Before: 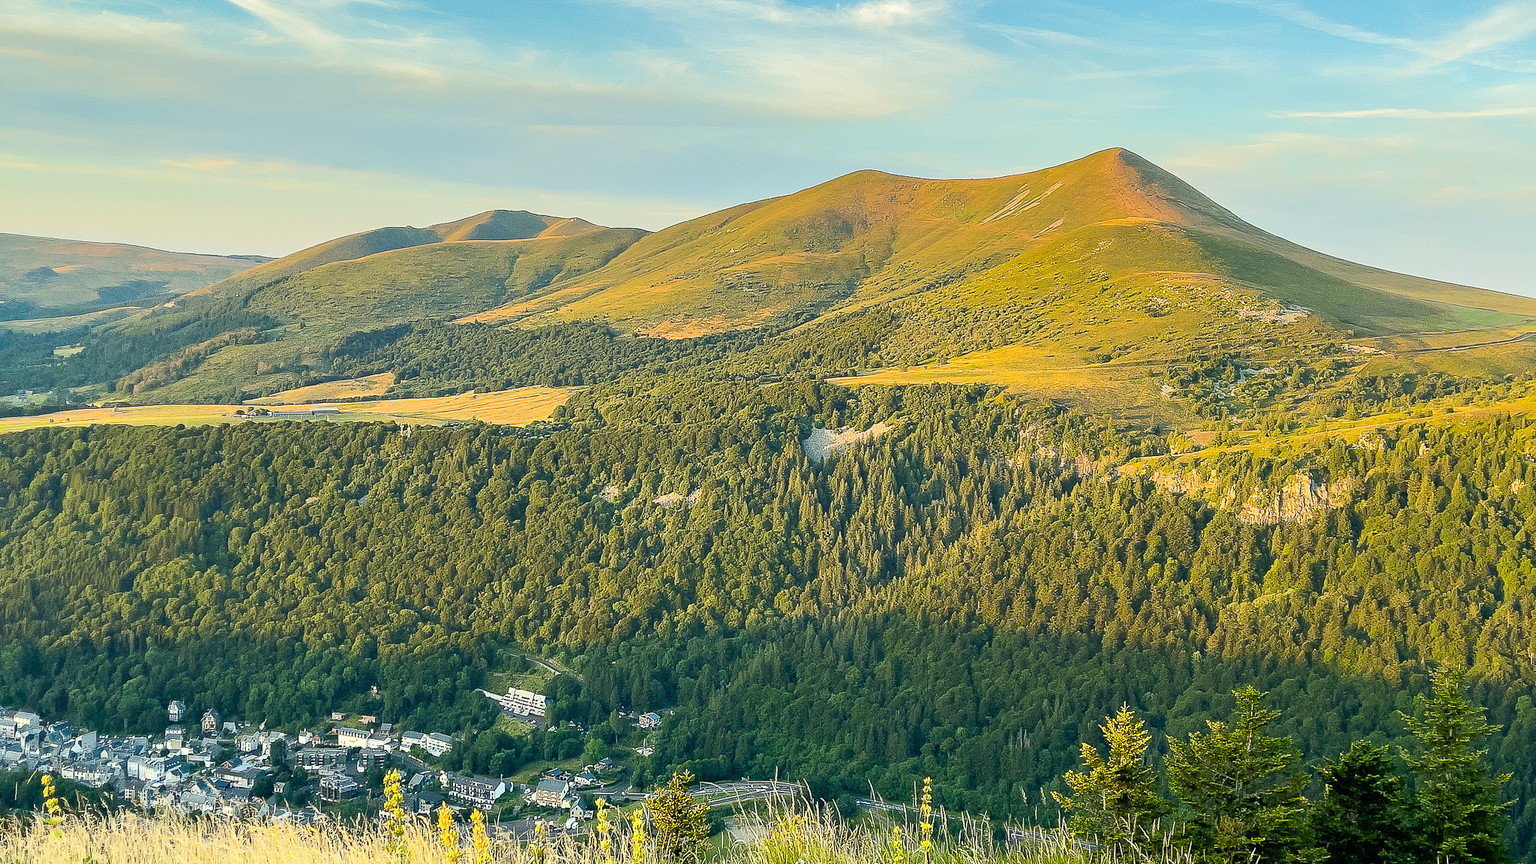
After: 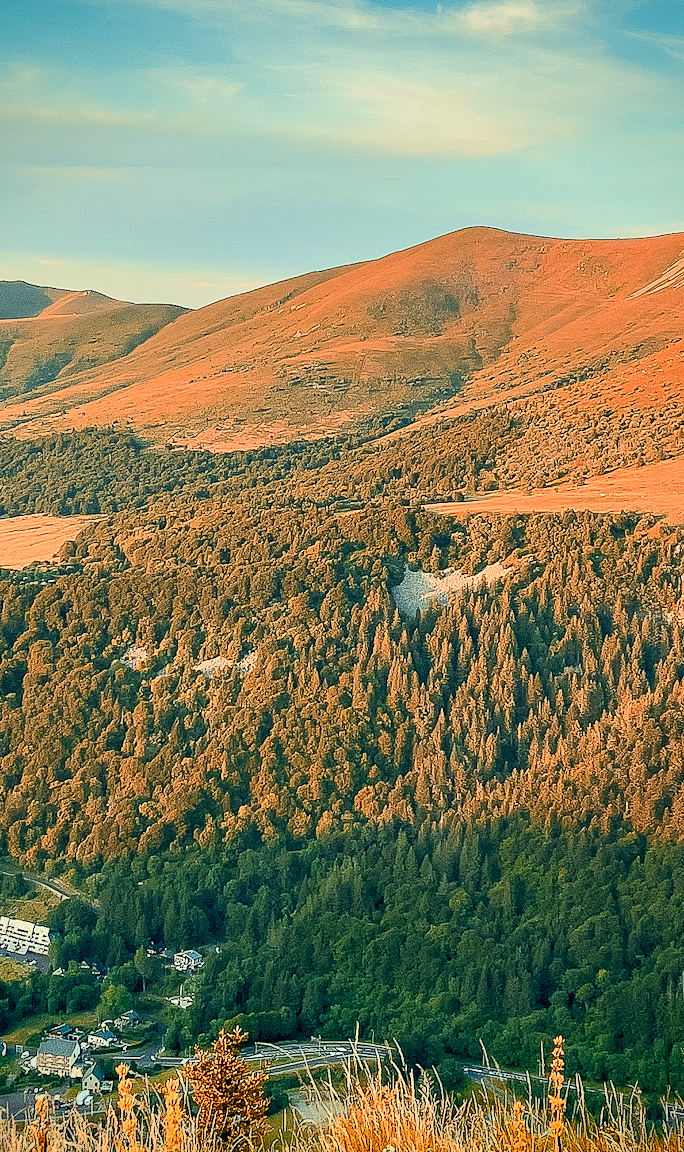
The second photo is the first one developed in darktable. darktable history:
tone equalizer: on, module defaults
color correction: highlights a* -4.59, highlights b* 5.04, saturation 0.973
crop: left 33.106%, right 33.487%
color zones: curves: ch2 [(0, 0.5) (0.084, 0.497) (0.323, 0.335) (0.4, 0.497) (1, 0.5)]
vignetting: saturation 0.366, unbound false
levels: black 0.074%
exposure: black level correction 0.011, compensate highlight preservation false
